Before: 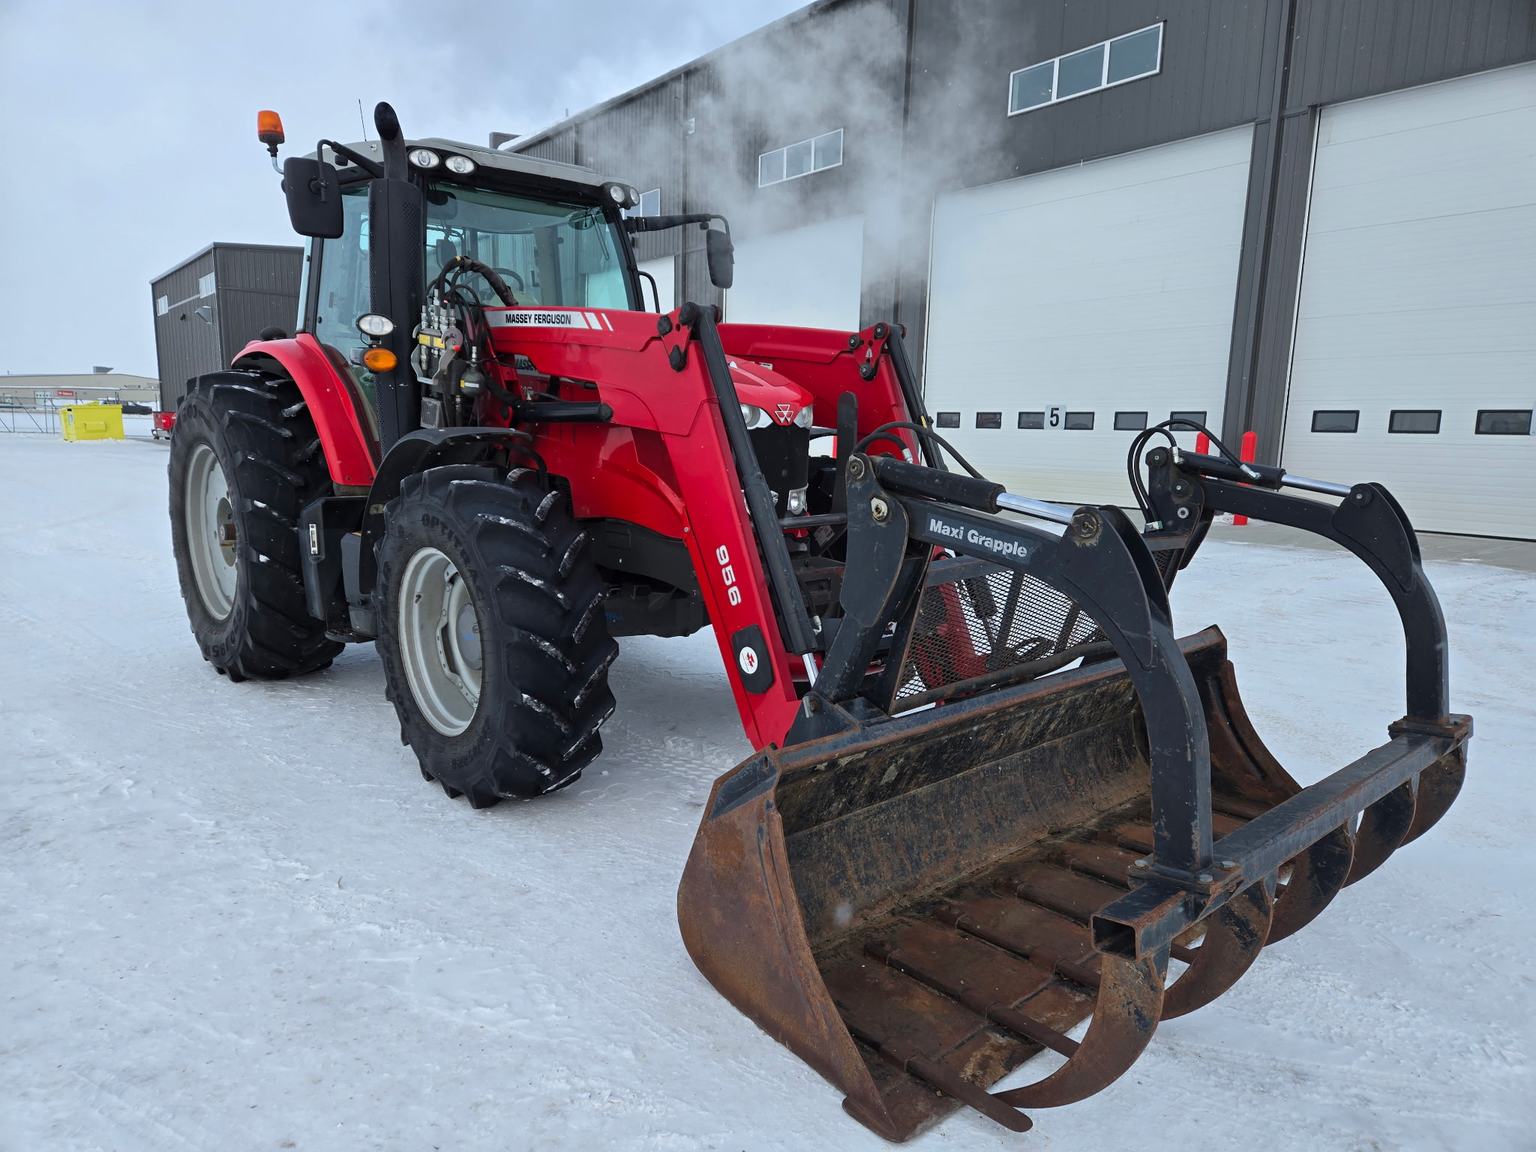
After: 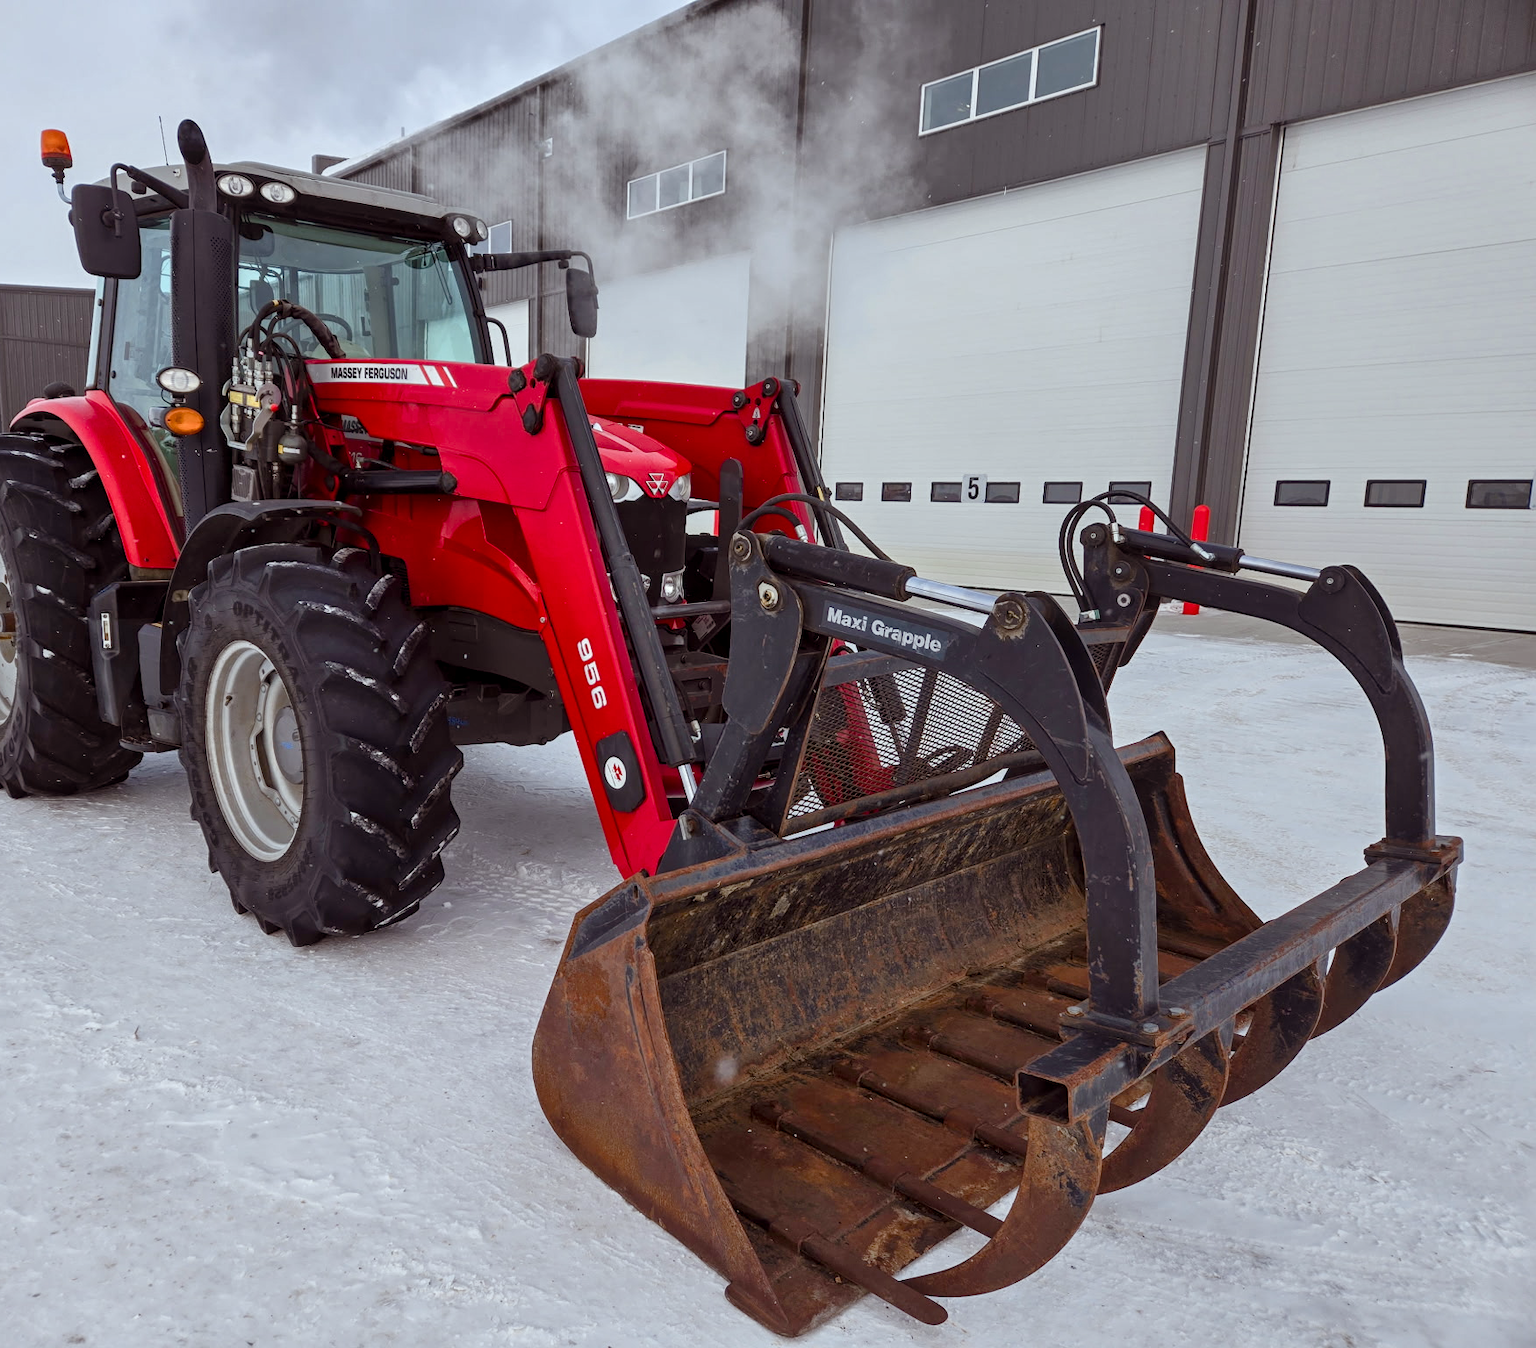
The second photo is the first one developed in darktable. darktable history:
local contrast: on, module defaults
crop and rotate: left 14.524%
color balance rgb: shadows lift › chroma 0.87%, shadows lift › hue 114.54°, power › chroma 1.565%, power › hue 28.81°, perceptual saturation grading › global saturation 20%, perceptual saturation grading › highlights -50.372%, perceptual saturation grading › shadows 30.872%
